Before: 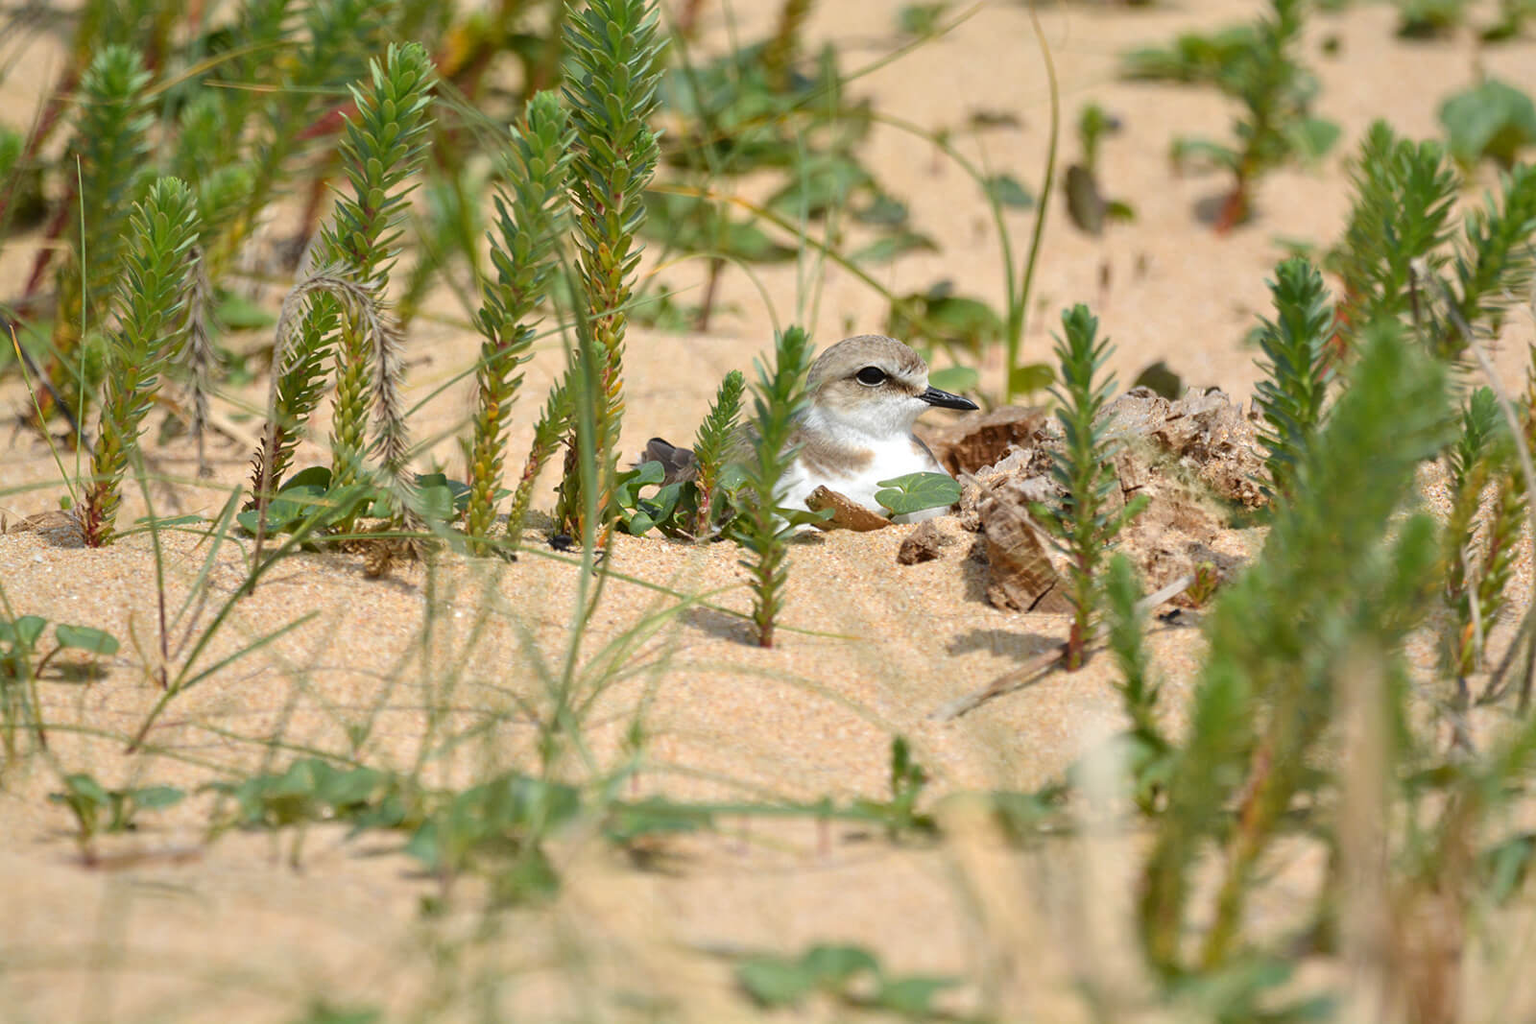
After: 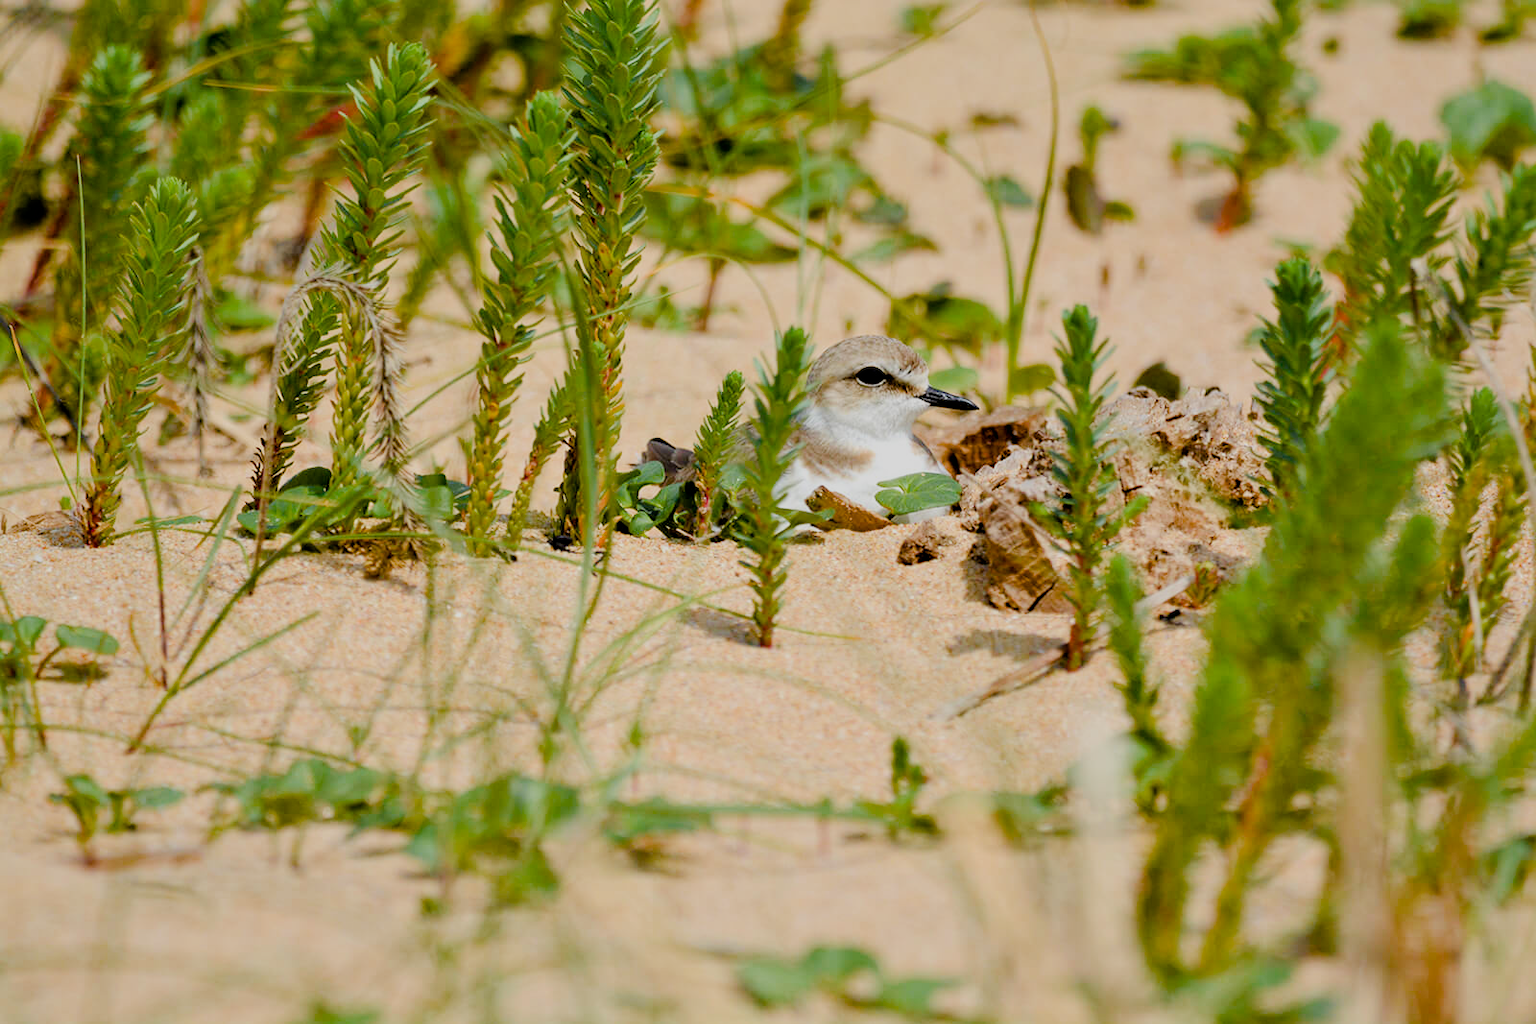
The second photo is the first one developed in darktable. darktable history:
color balance rgb: shadows lift › luminance -9.41%, highlights gain › luminance 17.6%, global offset › luminance -1.45%, perceptual saturation grading › highlights -17.77%, perceptual saturation grading › mid-tones 33.1%, perceptual saturation grading › shadows 50.52%, global vibrance 24.22%
filmic rgb: black relative exposure -7.32 EV, white relative exposure 5.09 EV, hardness 3.2
